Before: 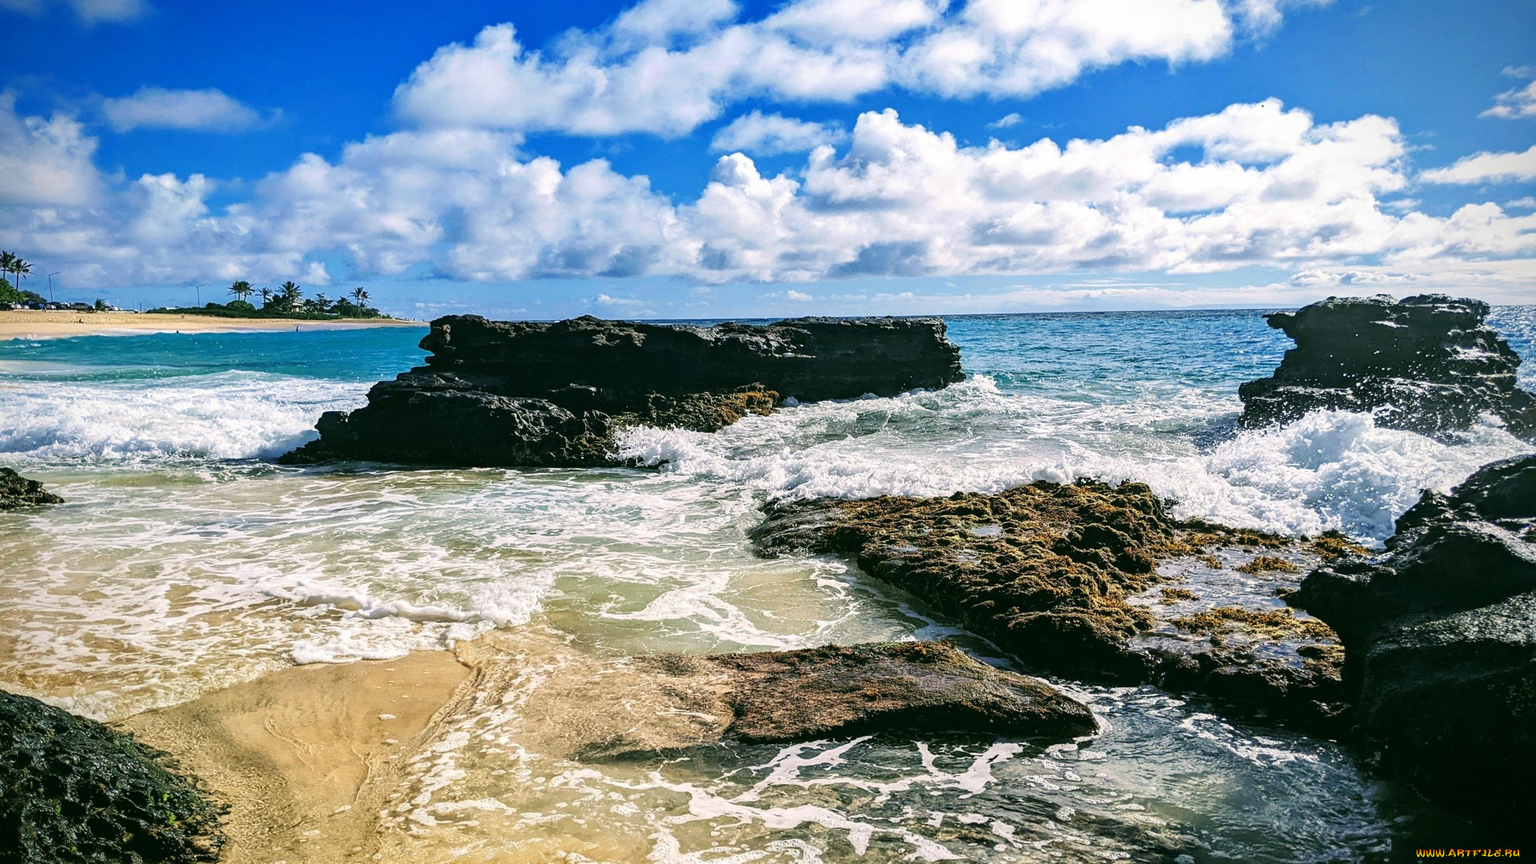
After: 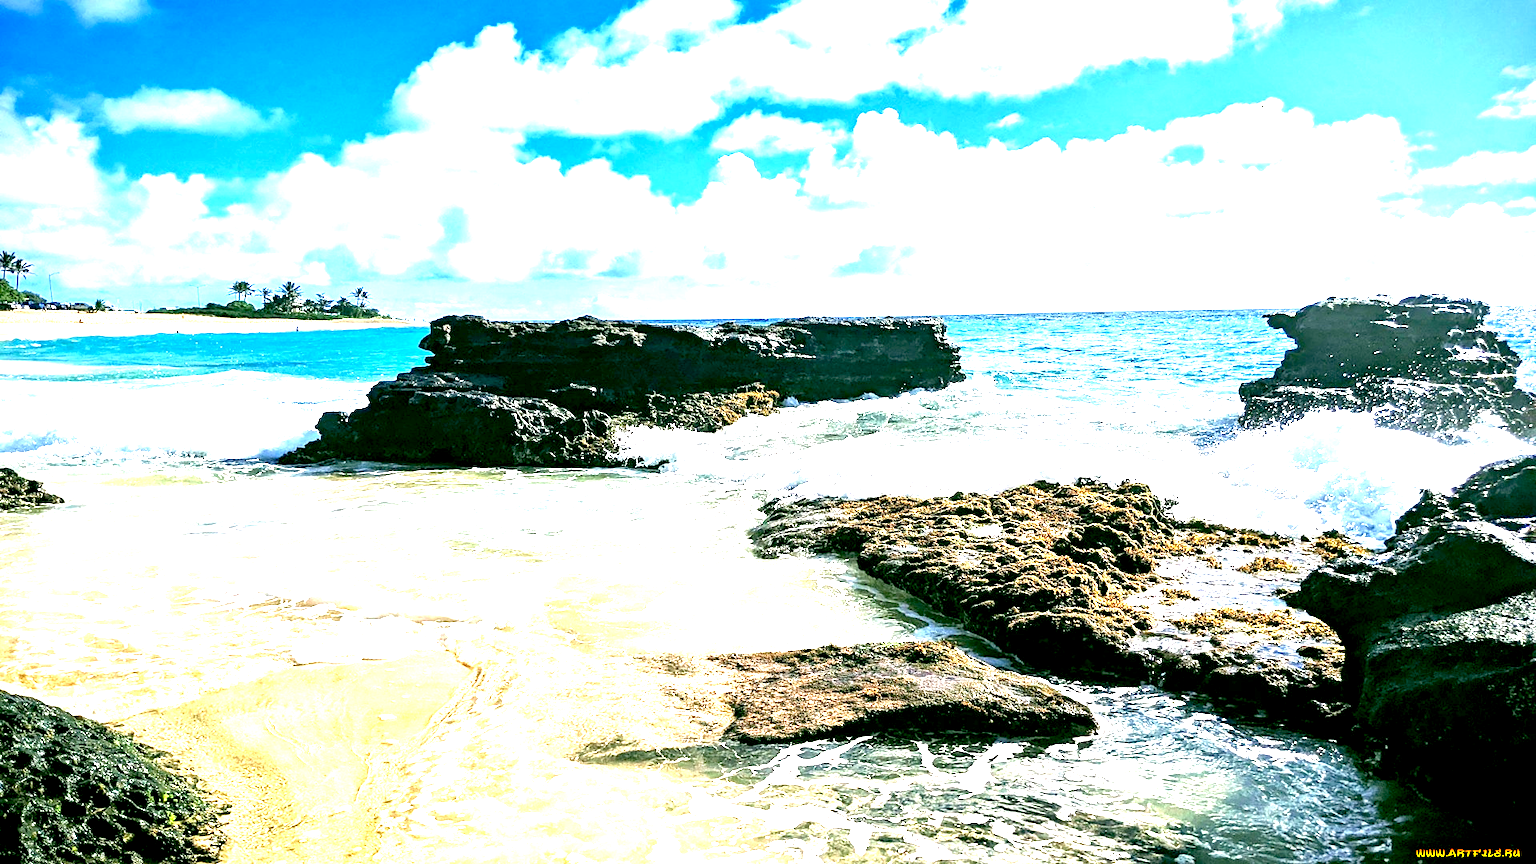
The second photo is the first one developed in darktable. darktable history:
exposure: black level correction 0.005, exposure 2.081 EV, compensate highlight preservation false
